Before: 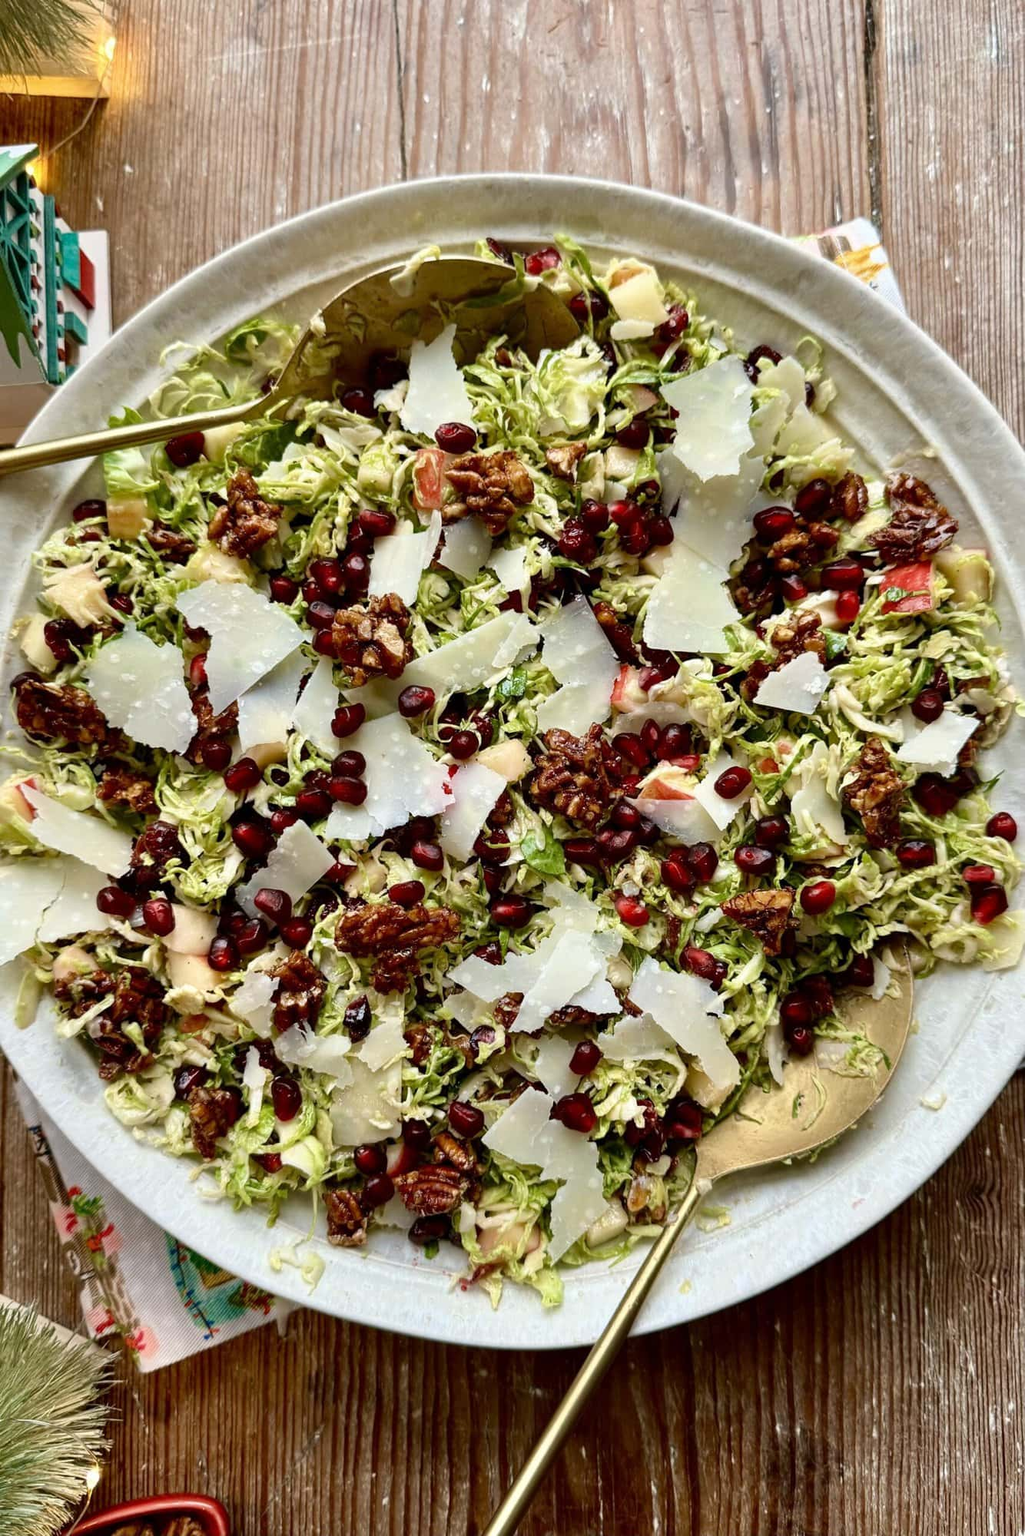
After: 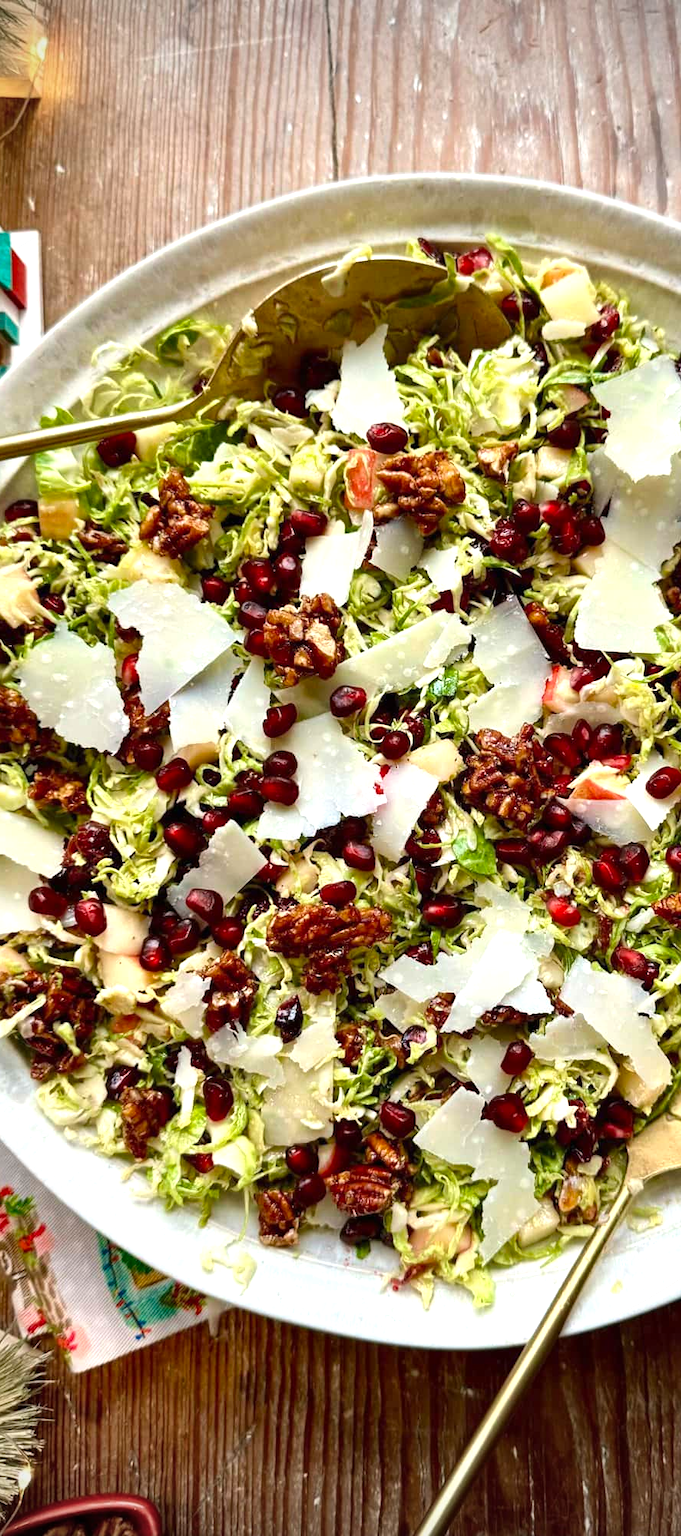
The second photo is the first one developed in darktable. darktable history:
crop and rotate: left 6.683%, right 26.8%
exposure: black level correction 0, exposure 0.499 EV, compensate exposure bias true, compensate highlight preservation false
vignetting: fall-off start 79.67%, brightness -0.891, unbound false
